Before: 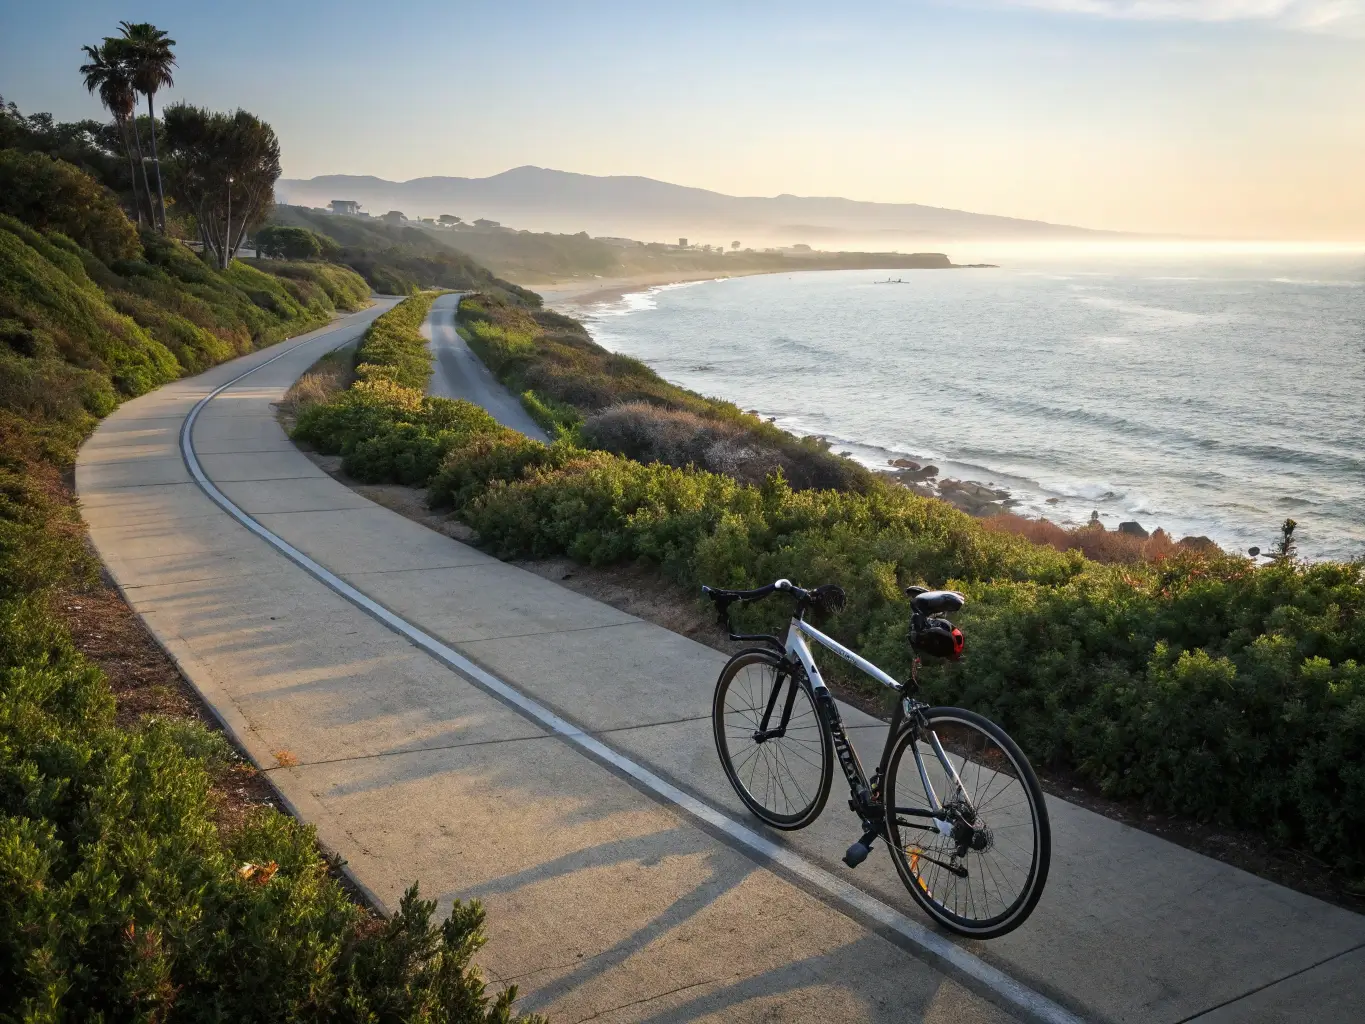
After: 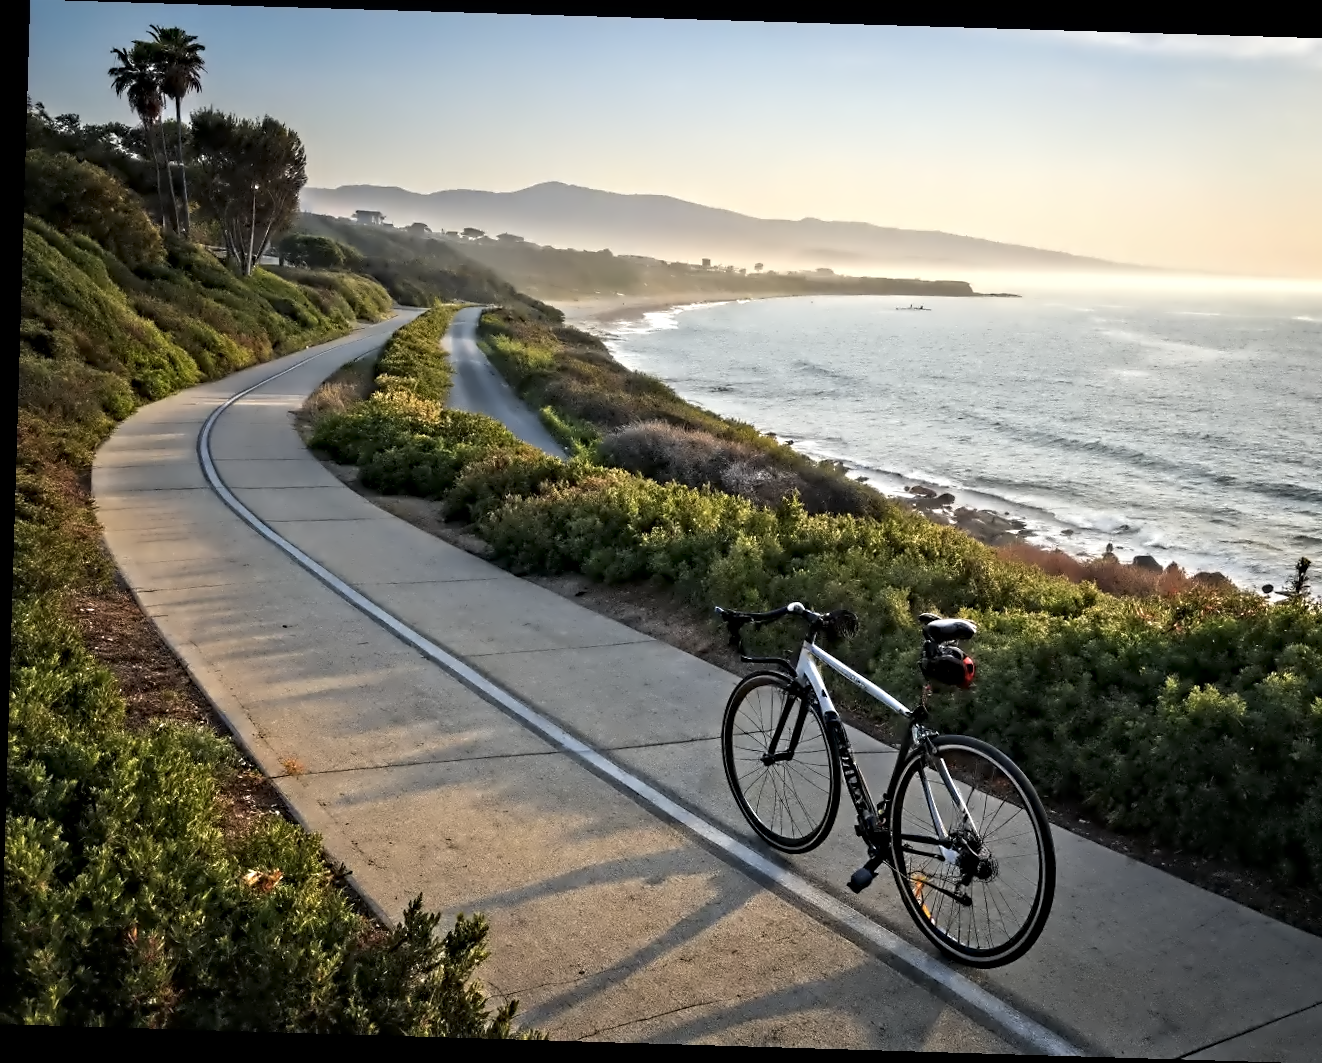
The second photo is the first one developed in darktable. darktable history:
rotate and perspective: rotation 1.72°, automatic cropping off
crop and rotate: right 5.167%
contrast equalizer: octaves 7, y [[0.5, 0.542, 0.583, 0.625, 0.667, 0.708], [0.5 ×6], [0.5 ×6], [0, 0.033, 0.067, 0.1, 0.133, 0.167], [0, 0.05, 0.1, 0.15, 0.2, 0.25]]
